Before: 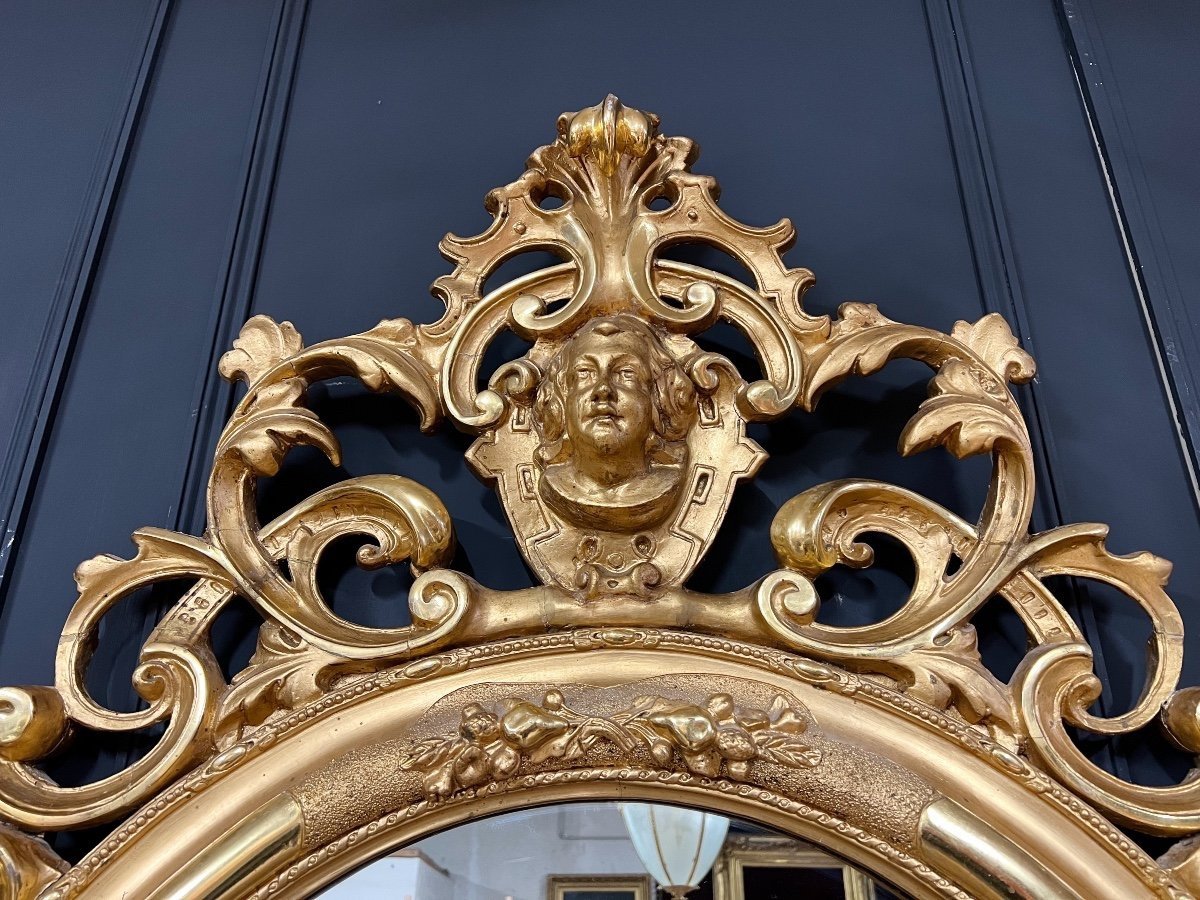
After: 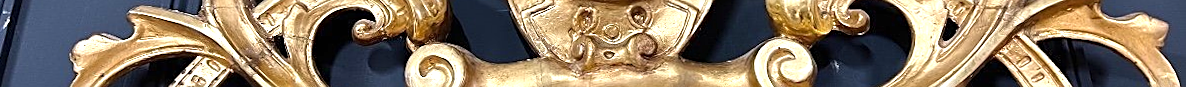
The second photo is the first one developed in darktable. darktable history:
sharpen: on, module defaults
exposure: black level correction 0, exposure 0.7 EV, compensate exposure bias true, compensate highlight preservation false
crop and rotate: top 59.084%, bottom 30.916%
rotate and perspective: rotation -1°, crop left 0.011, crop right 0.989, crop top 0.025, crop bottom 0.975
